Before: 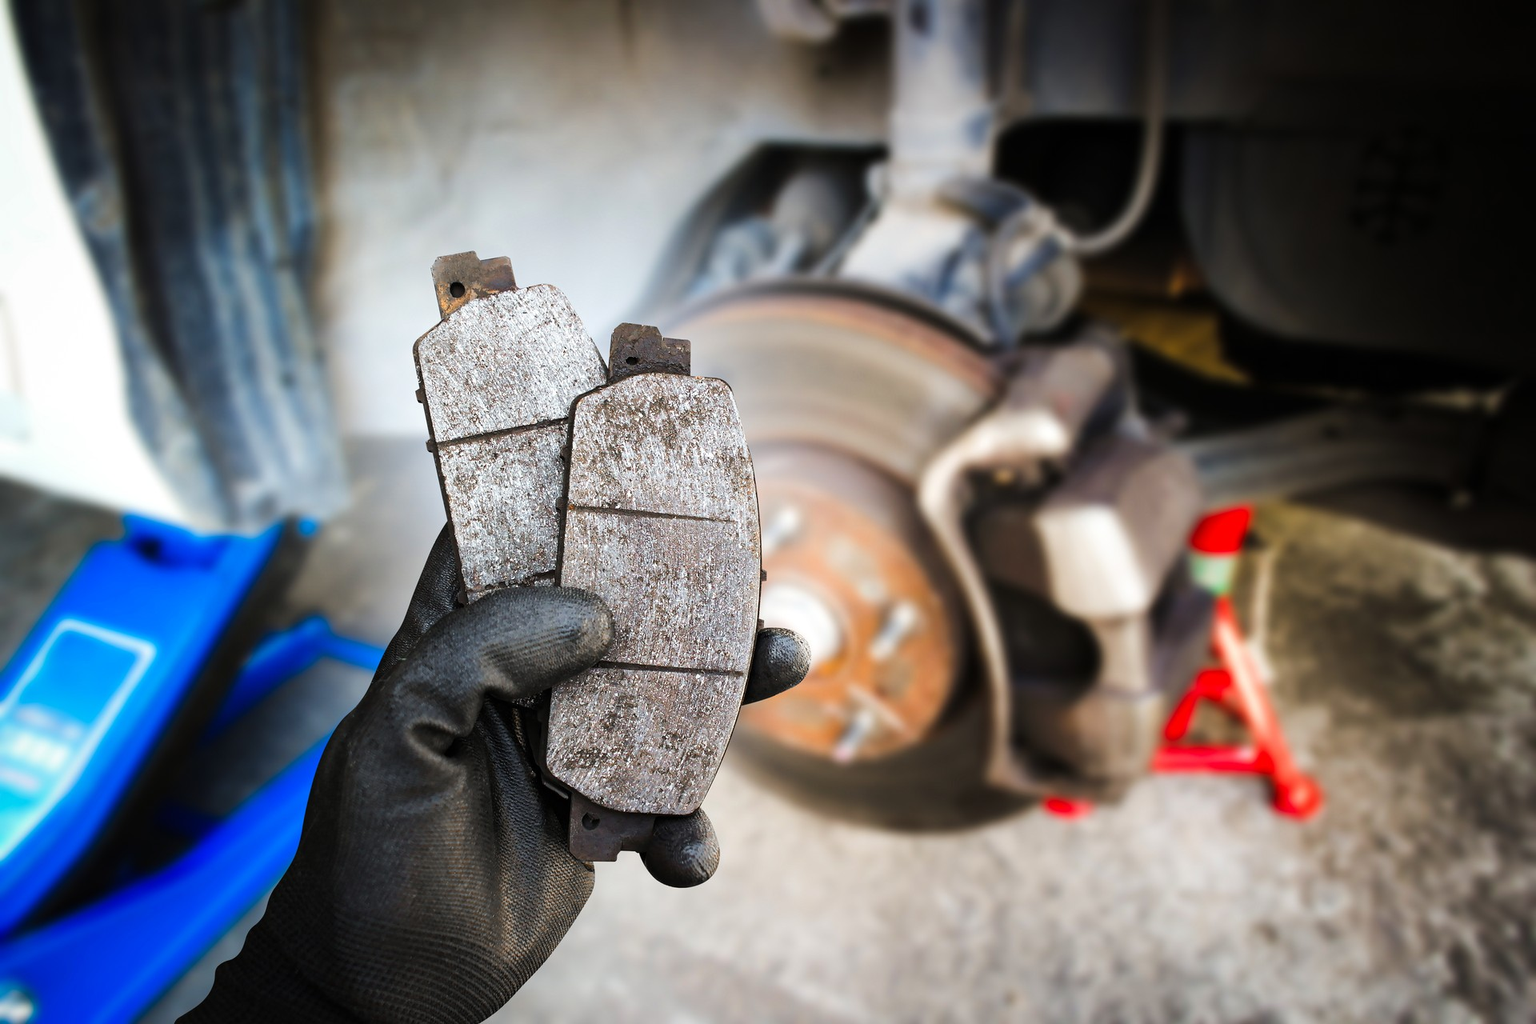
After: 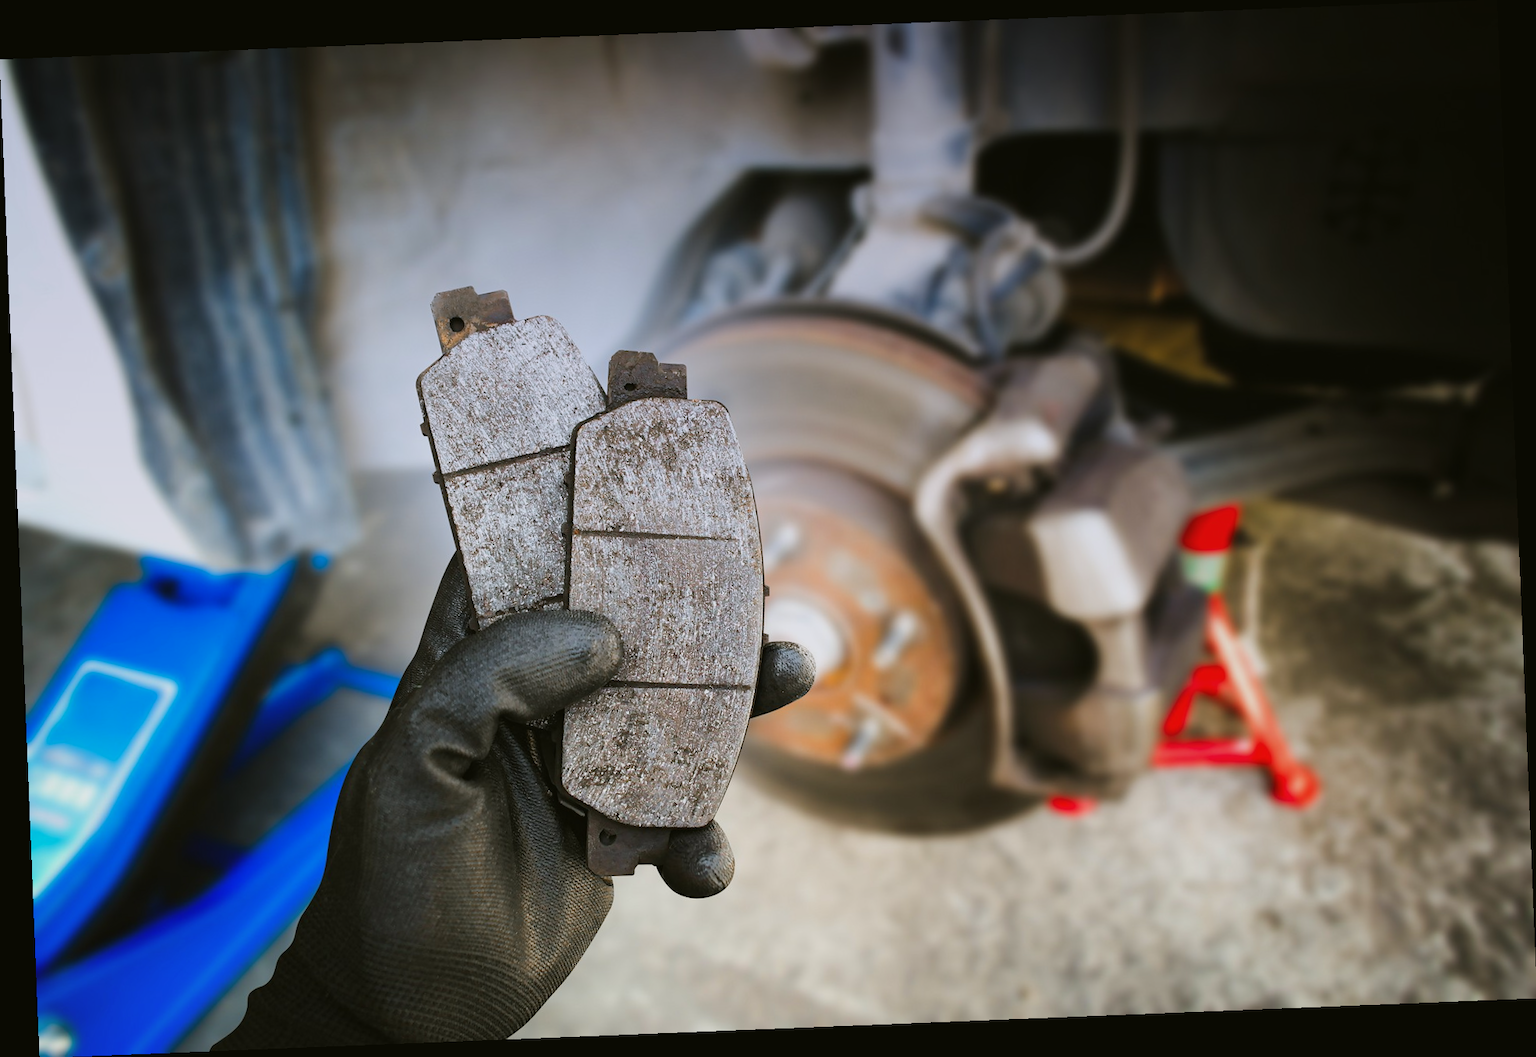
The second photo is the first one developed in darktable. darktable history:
rotate and perspective: rotation -2.29°, automatic cropping off
color balance: mode lift, gamma, gain (sRGB), lift [1.04, 1, 1, 0.97], gamma [1.01, 1, 1, 0.97], gain [0.96, 1, 1, 0.97]
graduated density: hue 238.83°, saturation 50%
